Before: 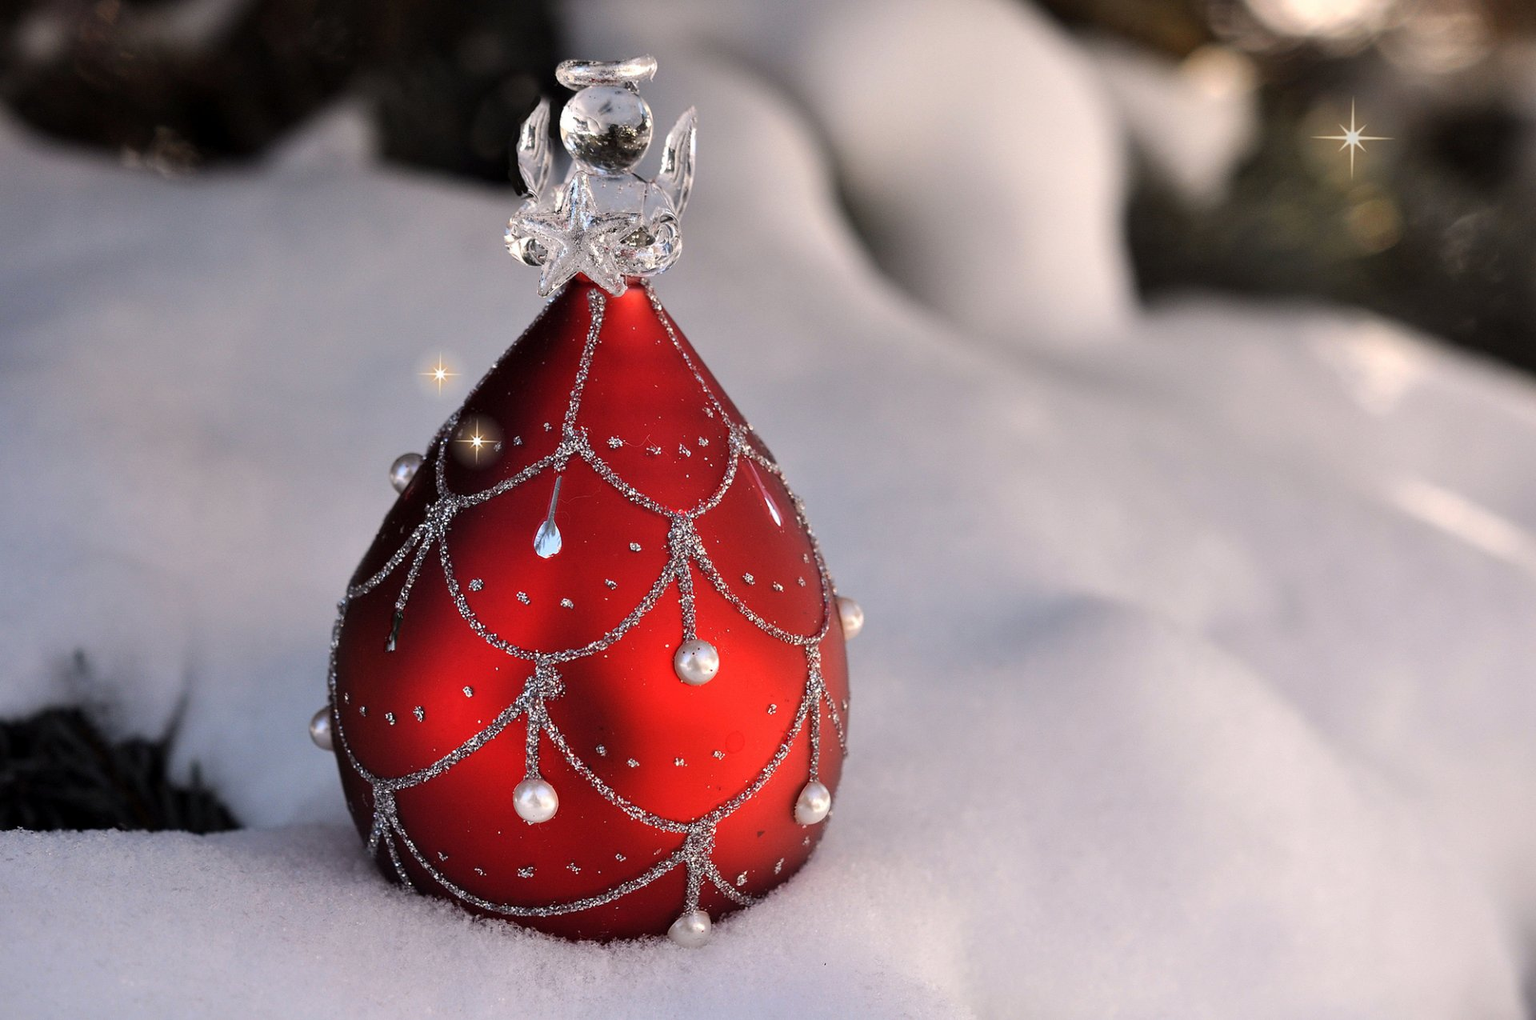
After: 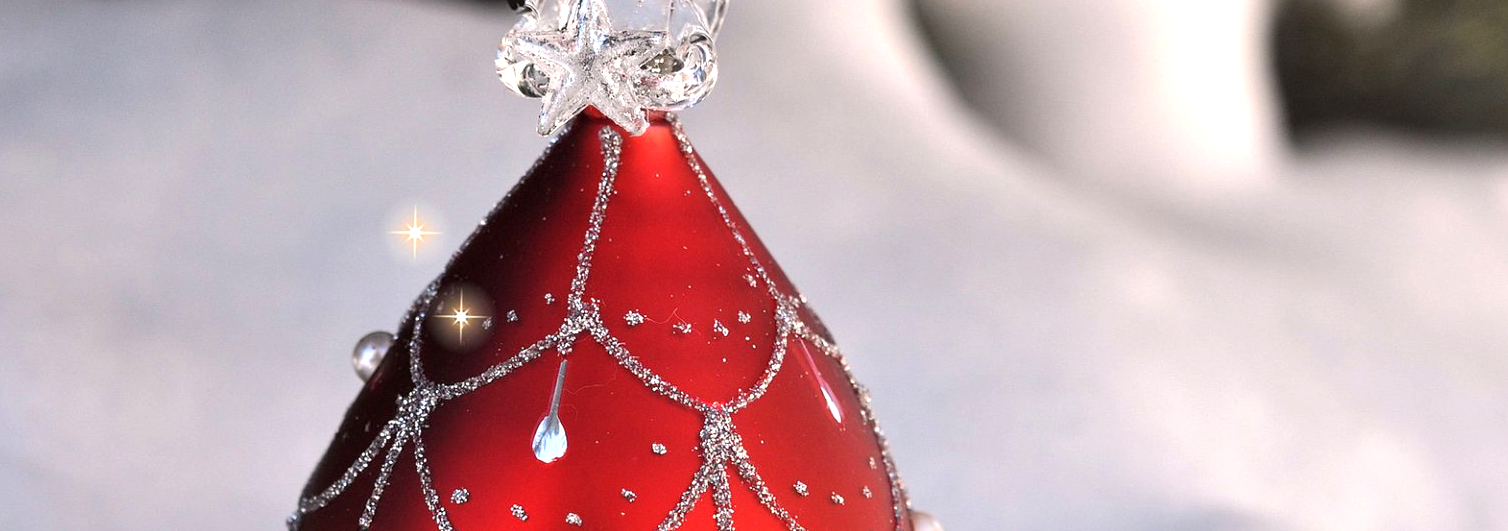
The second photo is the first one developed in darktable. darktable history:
crop: left 7.067%, top 18.456%, right 14.378%, bottom 39.826%
exposure: black level correction 0, exposure 0.696 EV, compensate exposure bias true, compensate highlight preservation false
